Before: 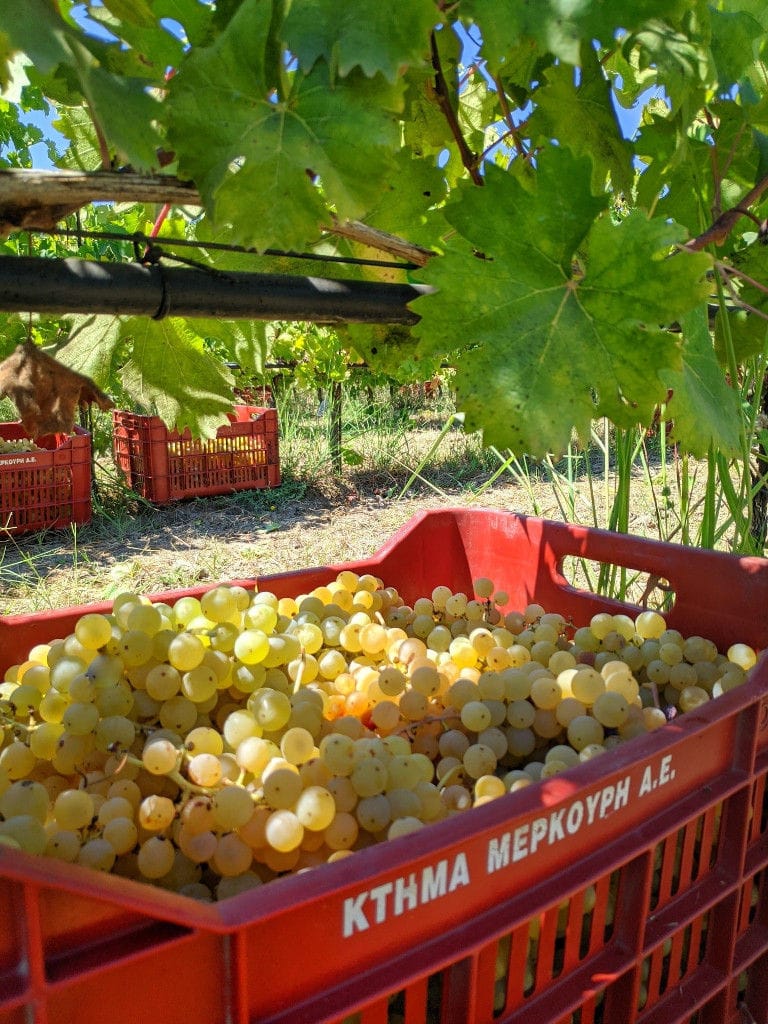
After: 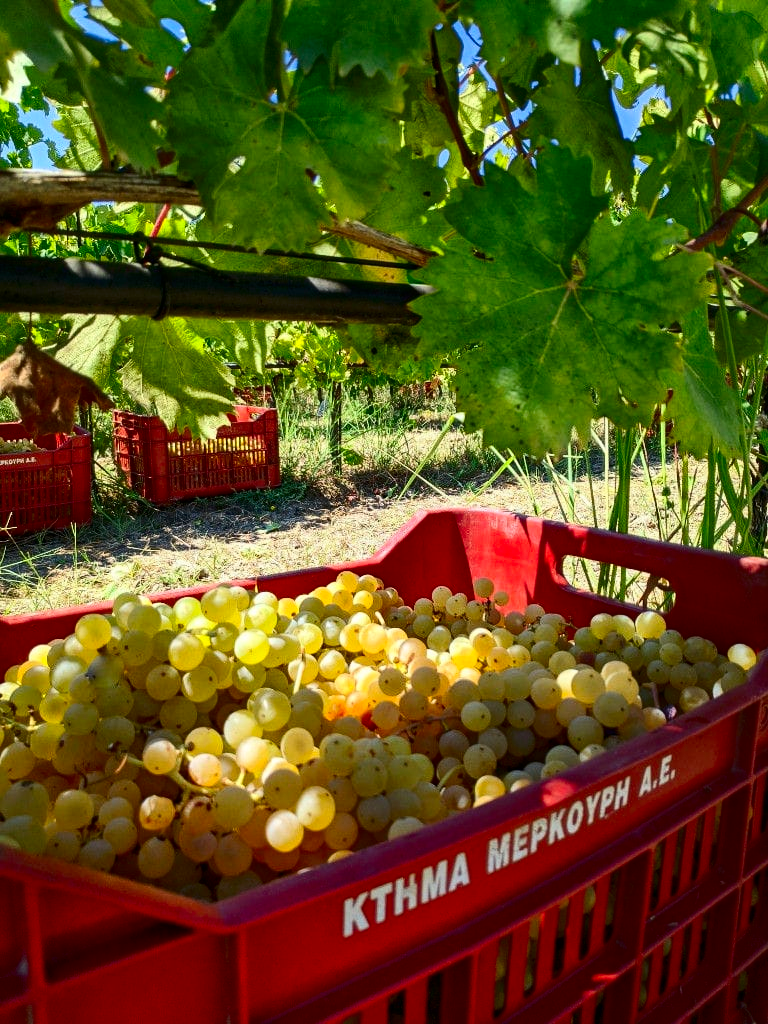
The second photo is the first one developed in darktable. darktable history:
white balance: red 1, blue 1
contrast brightness saturation: contrast 0.21, brightness -0.11, saturation 0.21
